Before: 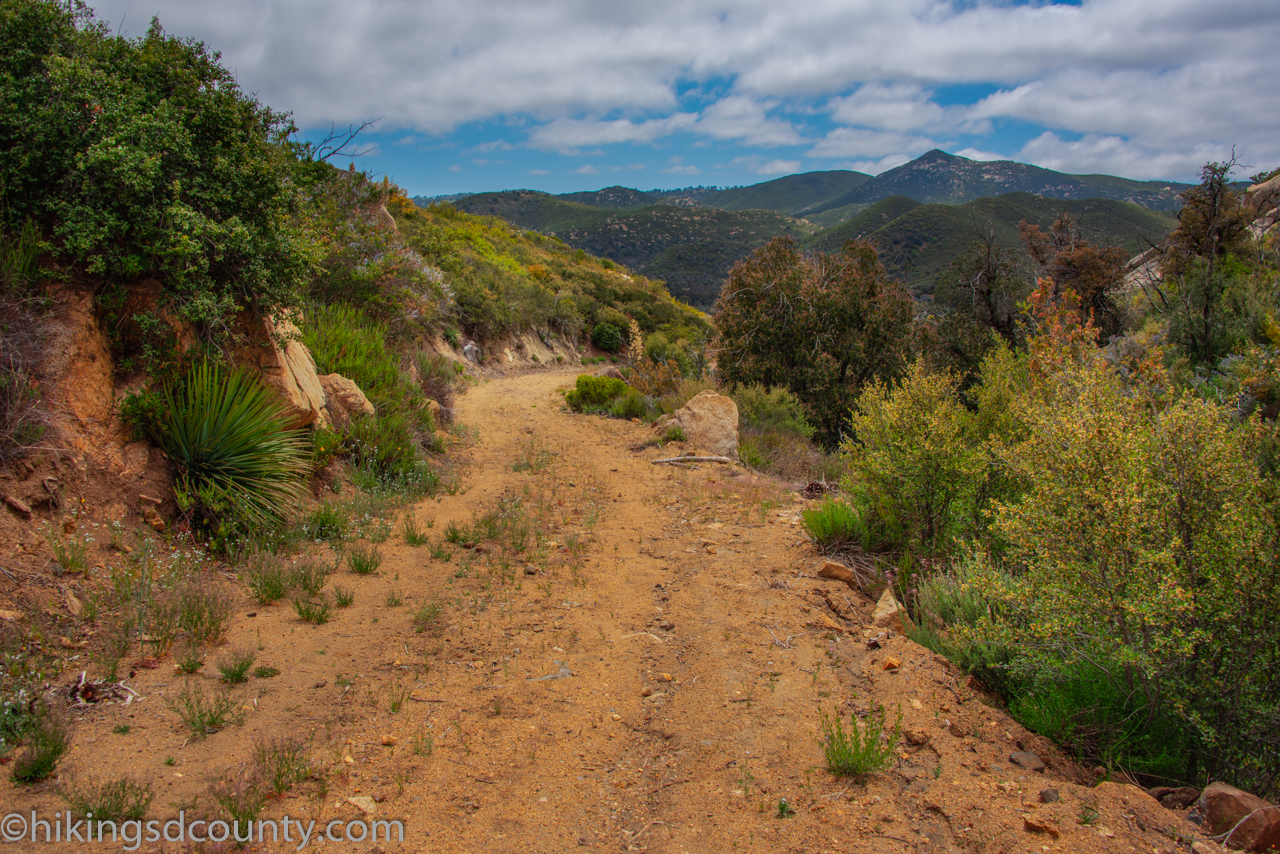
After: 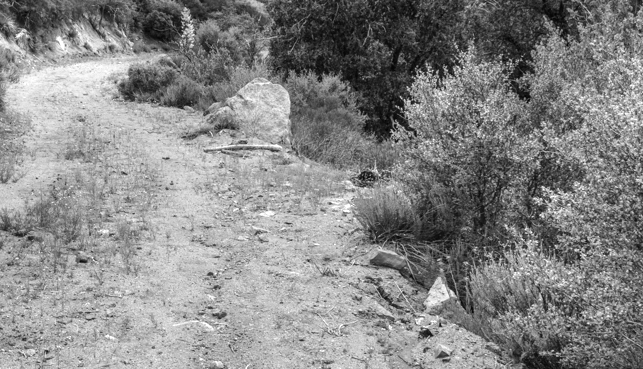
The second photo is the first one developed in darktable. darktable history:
exposure: exposure 0.669 EV, compensate highlight preservation false
monochrome: on, module defaults
crop: left 35.03%, top 36.625%, right 14.663%, bottom 20.057%
tone equalizer: -8 EV -0.417 EV, -7 EV -0.389 EV, -6 EV -0.333 EV, -5 EV -0.222 EV, -3 EV 0.222 EV, -2 EV 0.333 EV, -1 EV 0.389 EV, +0 EV 0.417 EV, edges refinement/feathering 500, mask exposure compensation -1.25 EV, preserve details no
